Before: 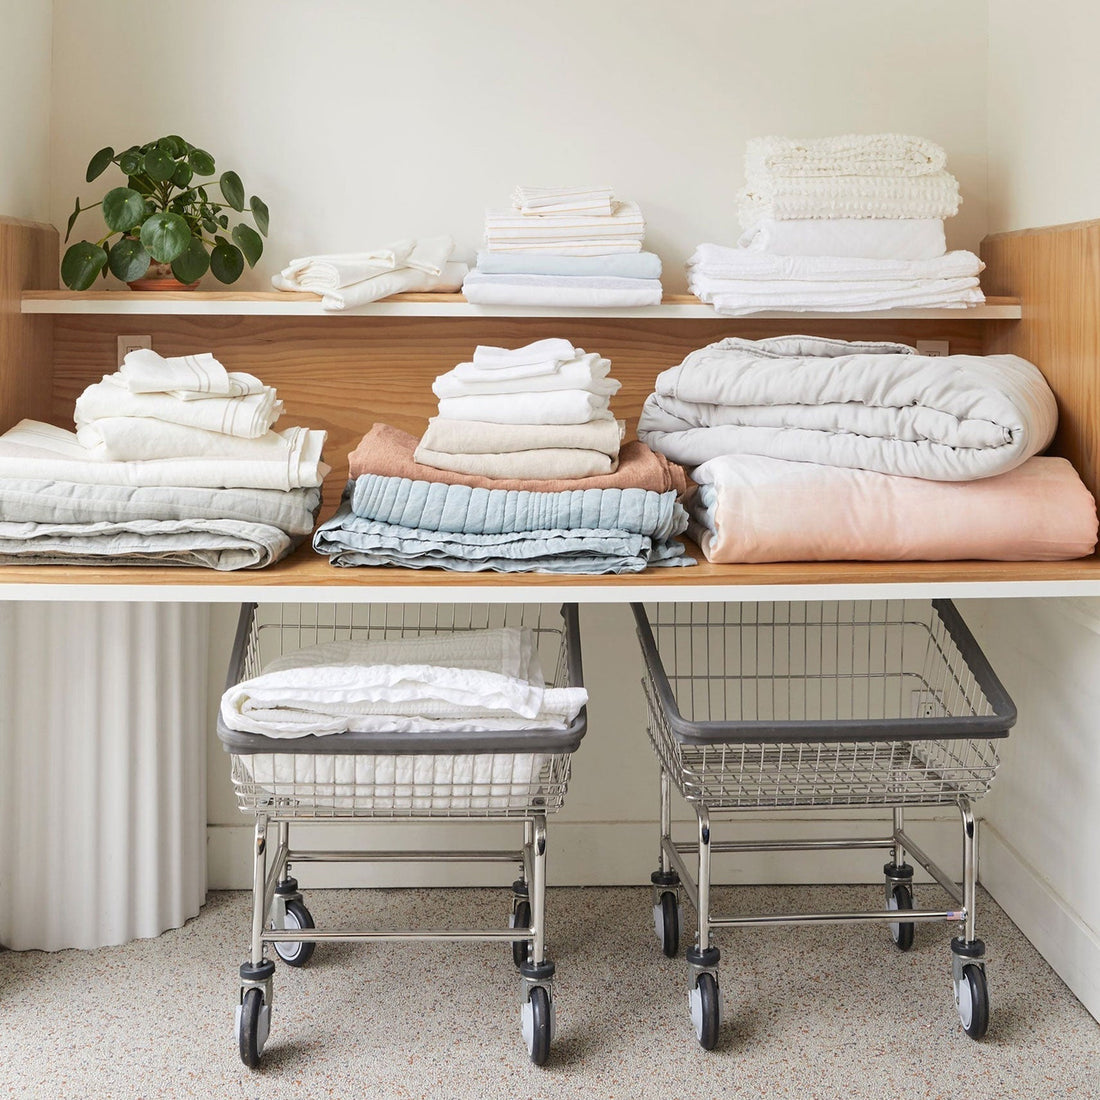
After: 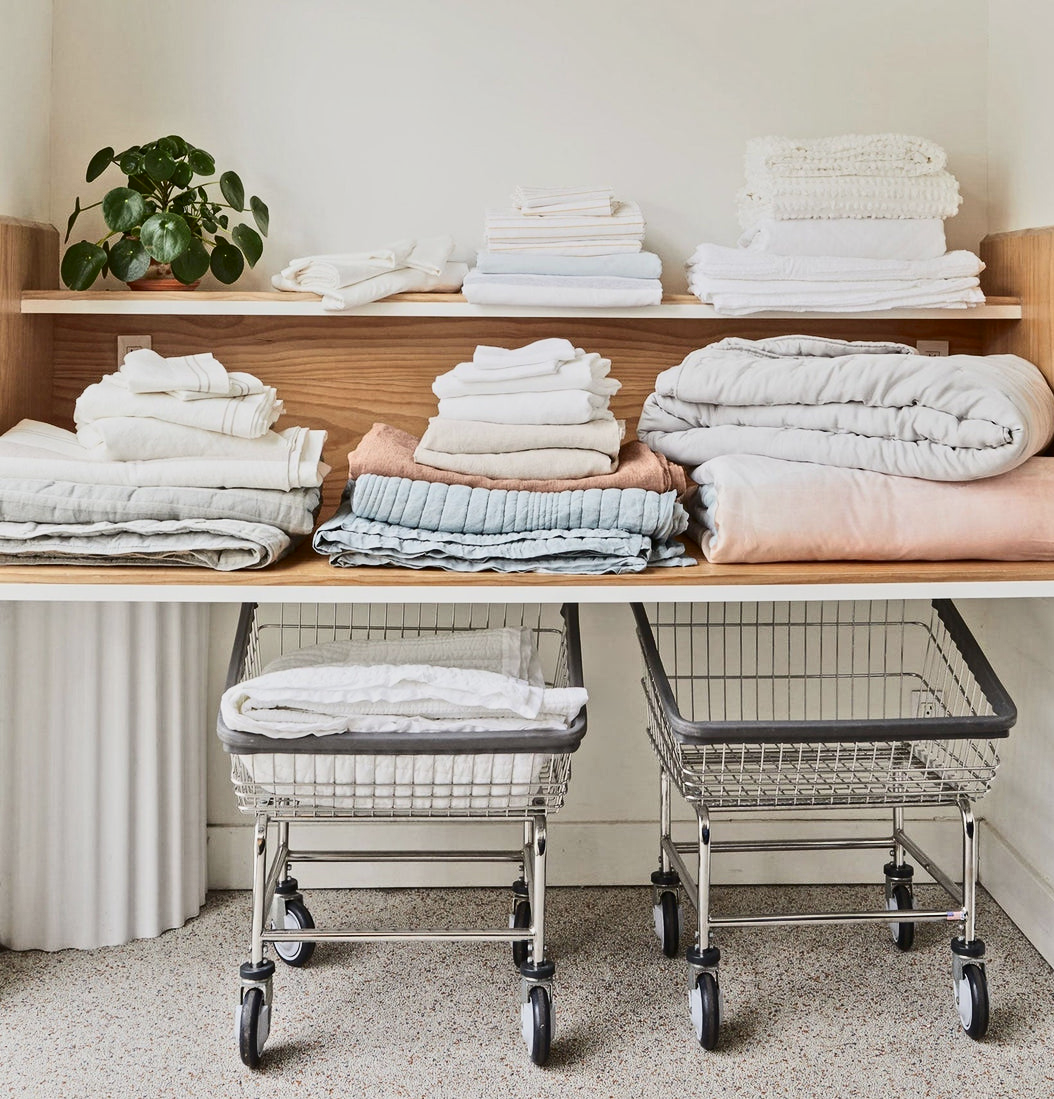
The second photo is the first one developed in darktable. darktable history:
contrast brightness saturation: contrast 0.39, brightness 0.1
crop: right 4.126%, bottom 0.031%
tone equalizer: -8 EV -0.002 EV, -7 EV 0.005 EV, -6 EV -0.008 EV, -5 EV 0.007 EV, -4 EV -0.042 EV, -3 EV -0.233 EV, -2 EV -0.662 EV, -1 EV -0.983 EV, +0 EV -0.969 EV, smoothing diameter 2%, edges refinement/feathering 20, mask exposure compensation -1.57 EV, filter diffusion 5
